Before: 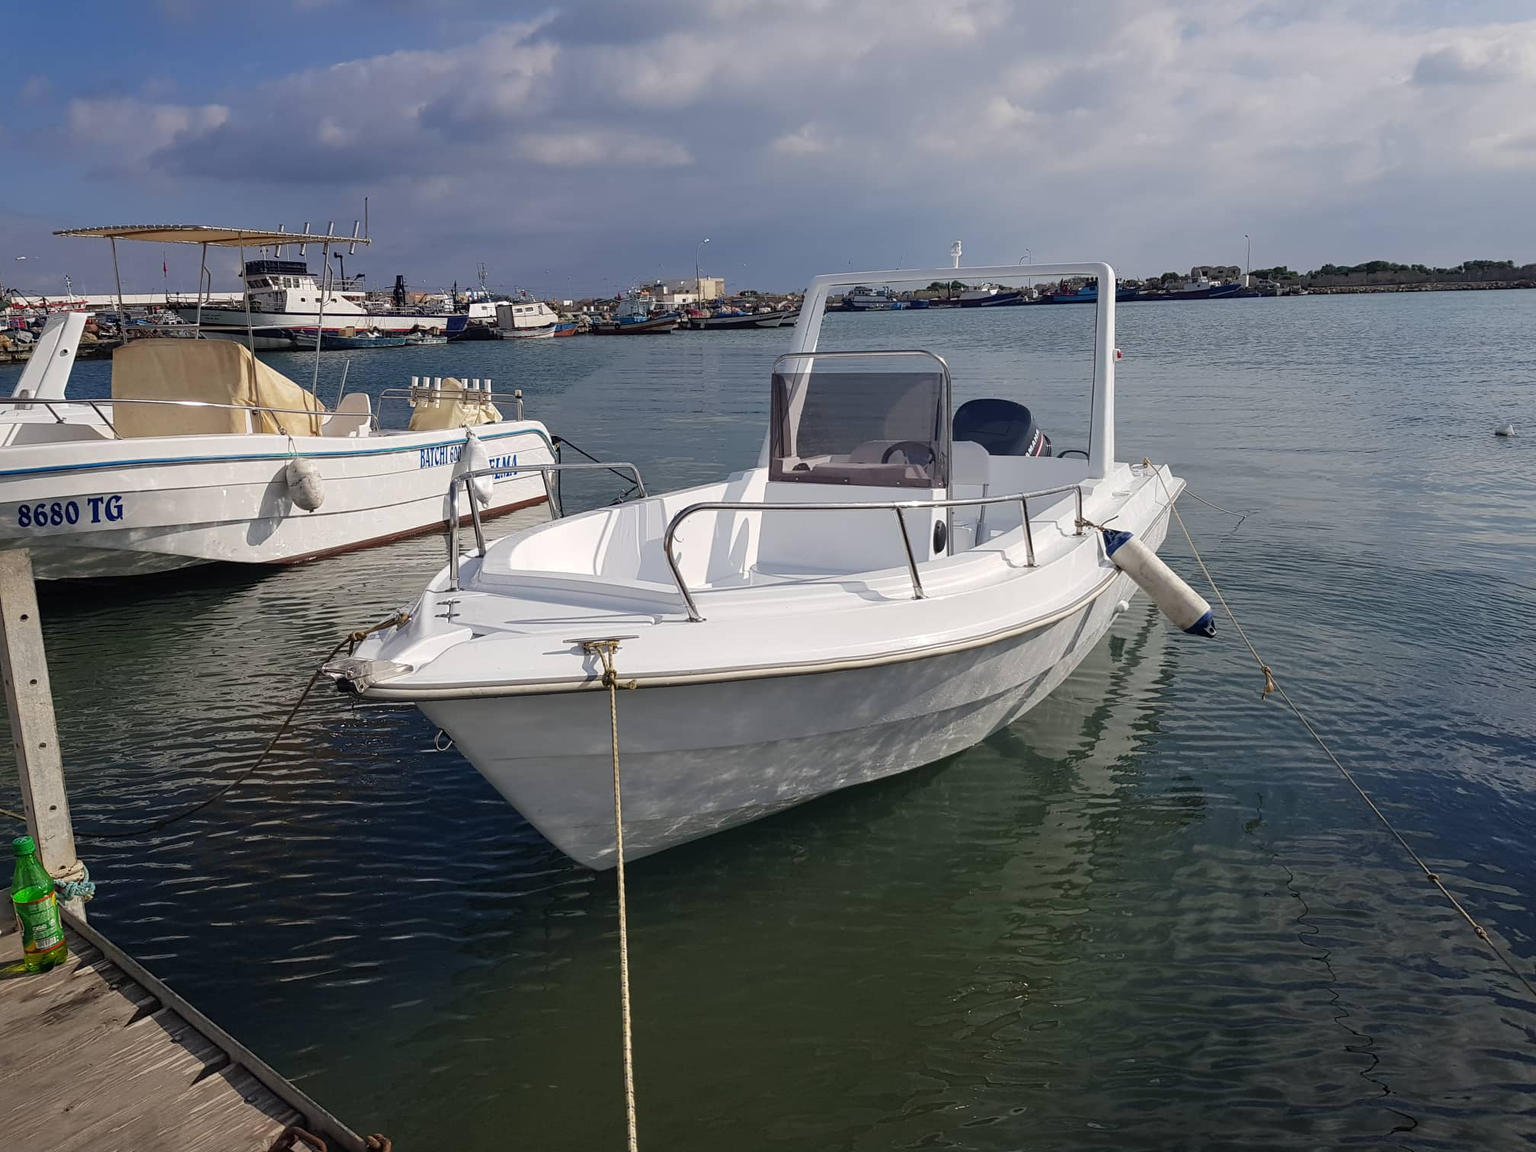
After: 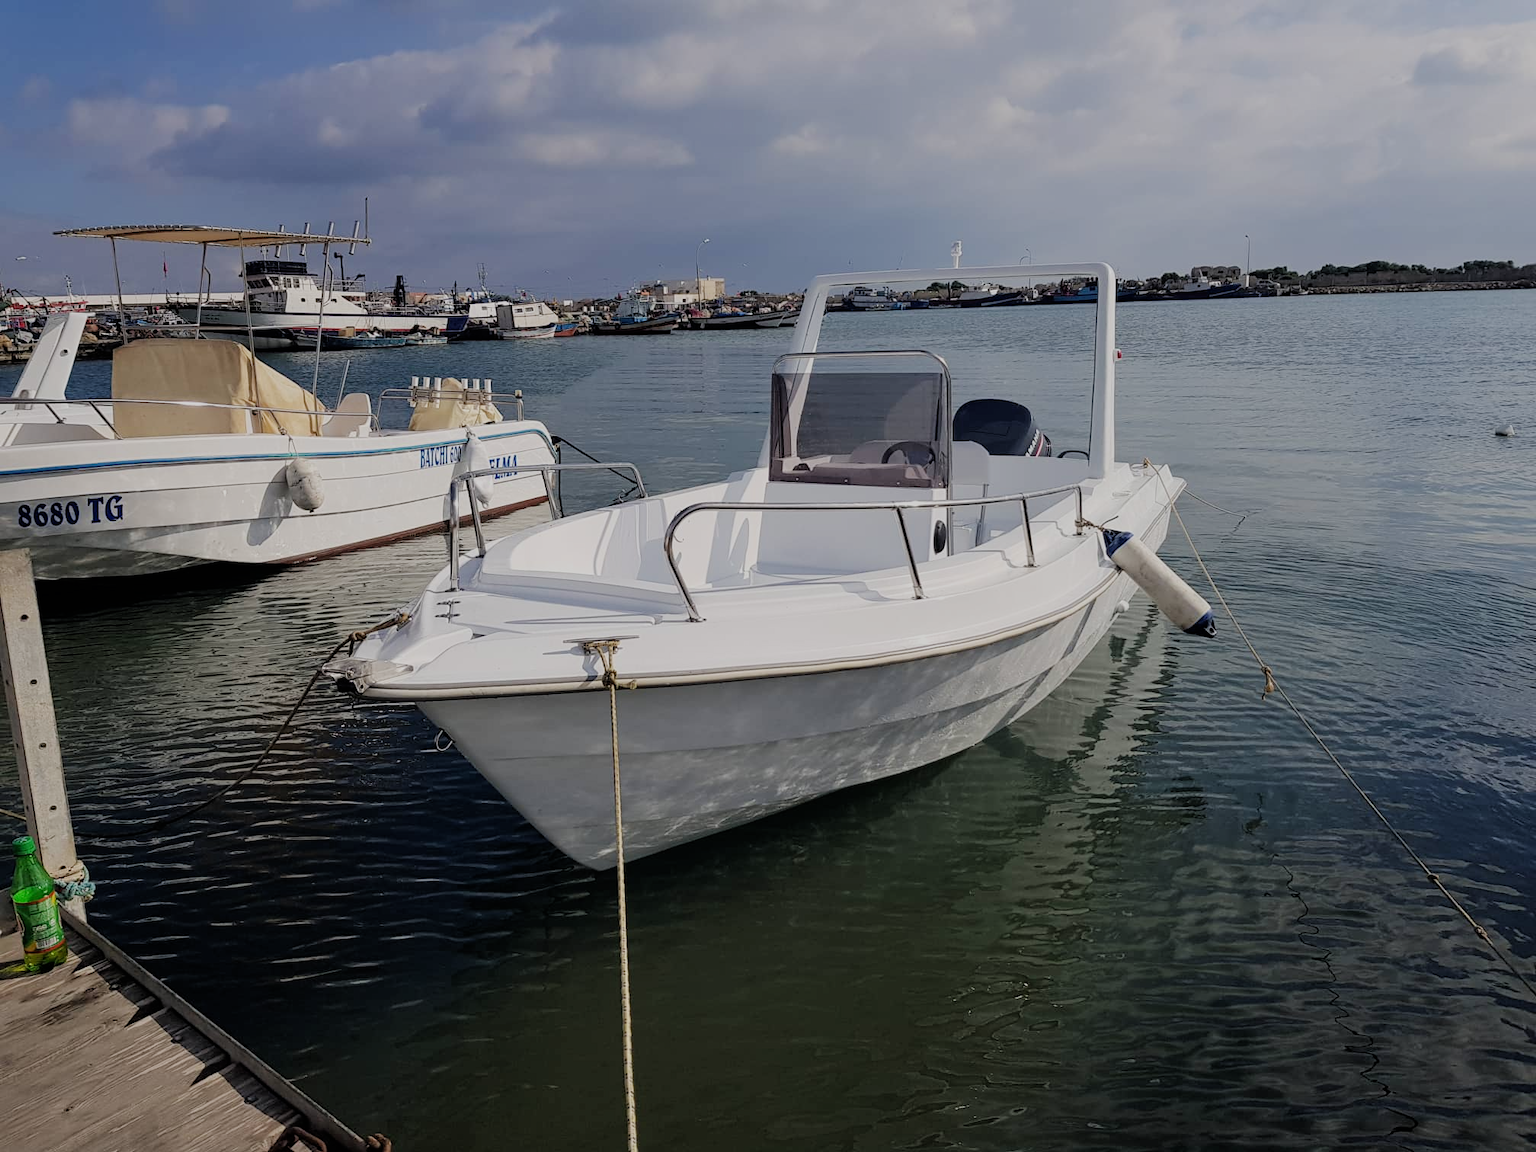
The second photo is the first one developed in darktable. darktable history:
filmic rgb: black relative exposure -7.09 EV, white relative exposure 5.38 EV, threshold 3.04 EV, hardness 3.03, enable highlight reconstruction true
